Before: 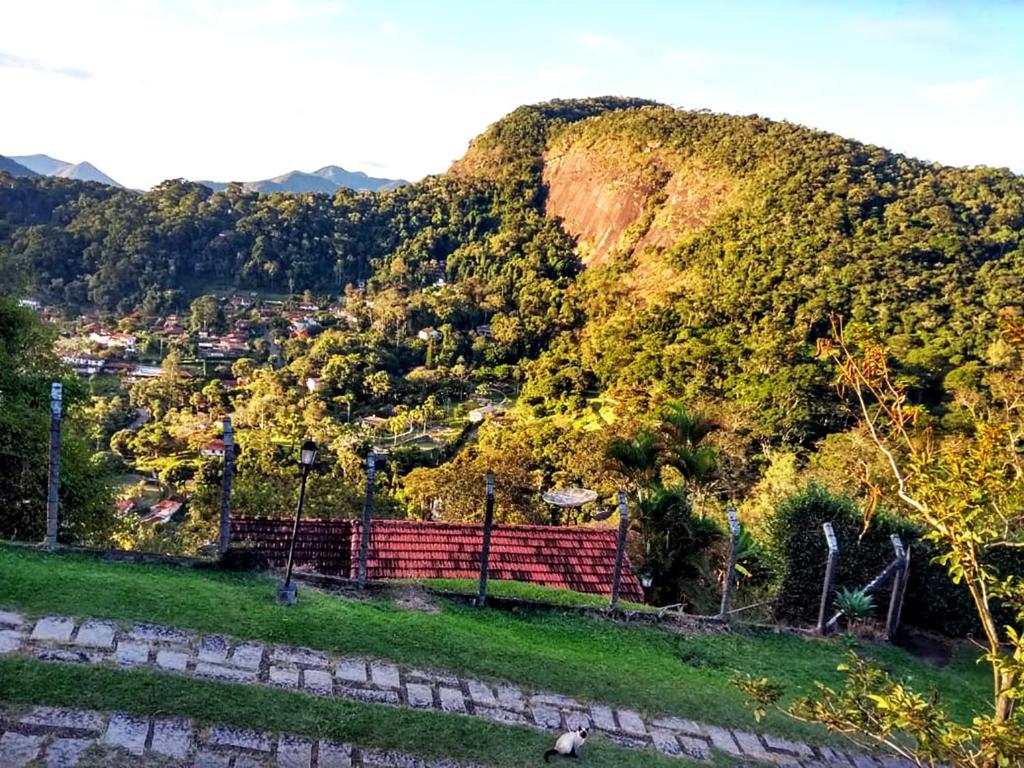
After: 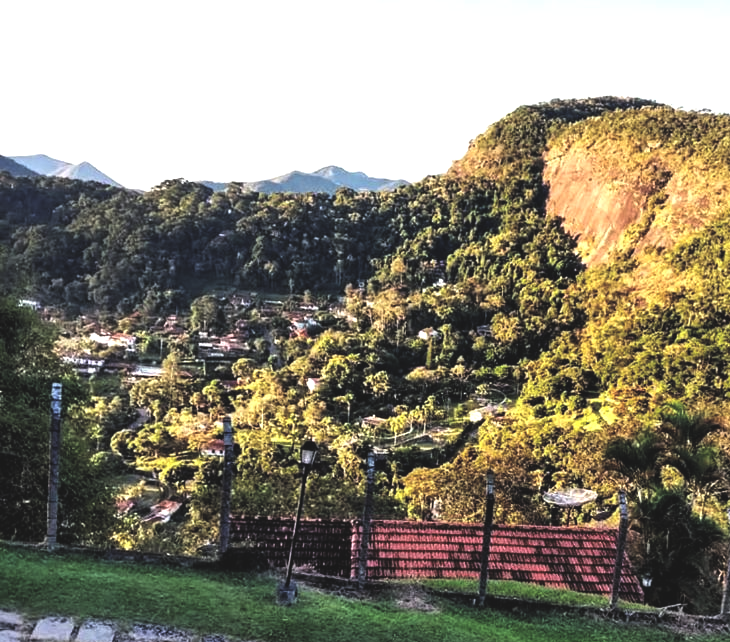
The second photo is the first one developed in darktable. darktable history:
crop: right 28.675%, bottom 16.323%
levels: levels [0.182, 0.542, 0.902]
exposure: black level correction -0.042, exposure 0.064 EV, compensate exposure bias true, compensate highlight preservation false
